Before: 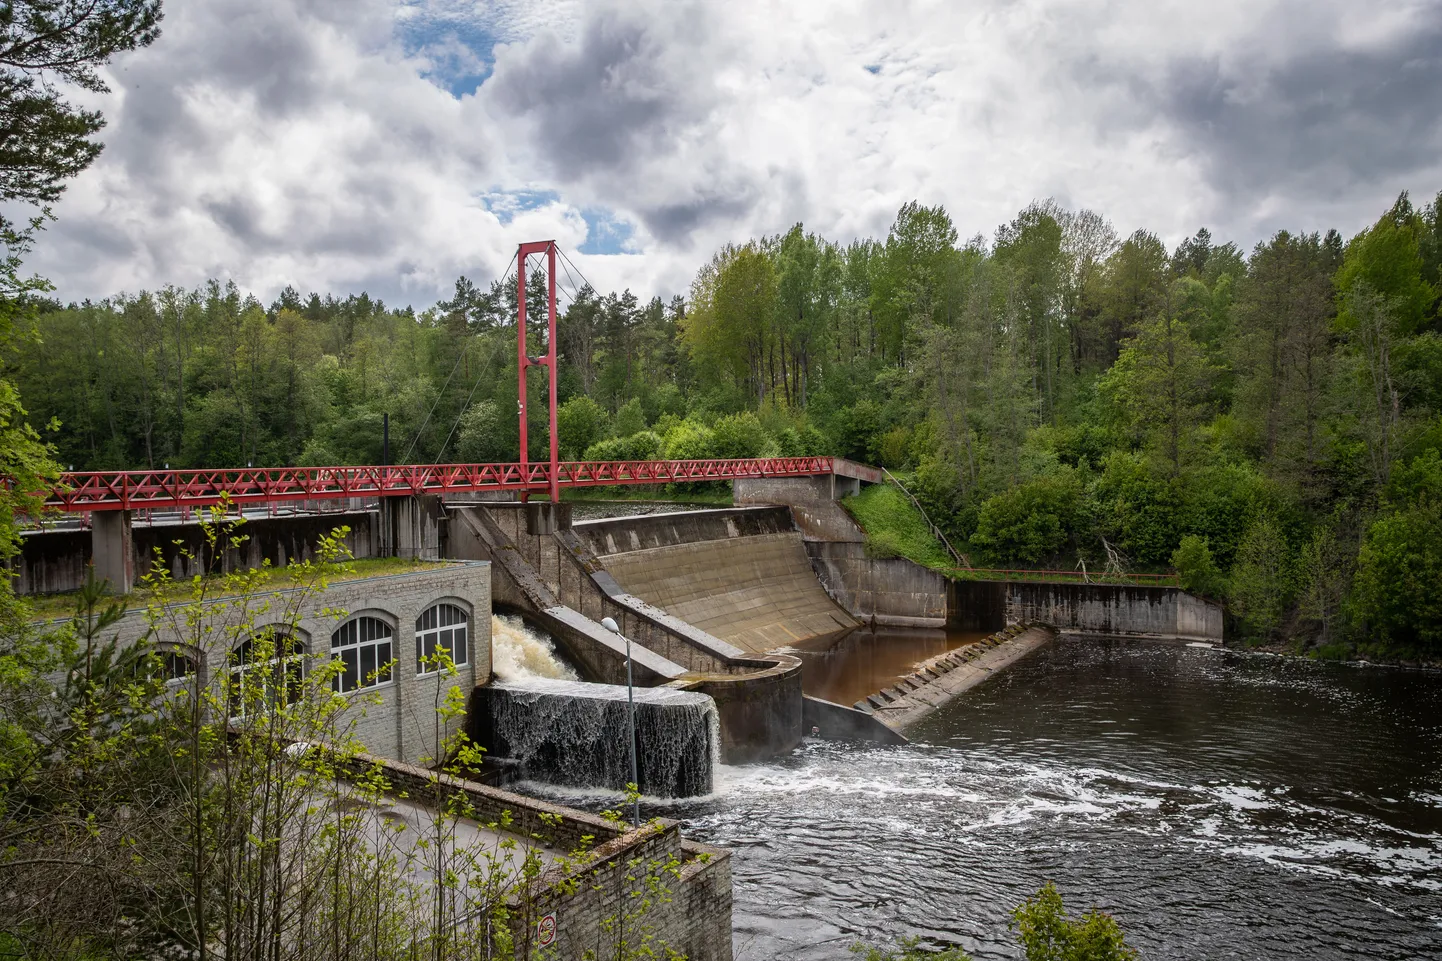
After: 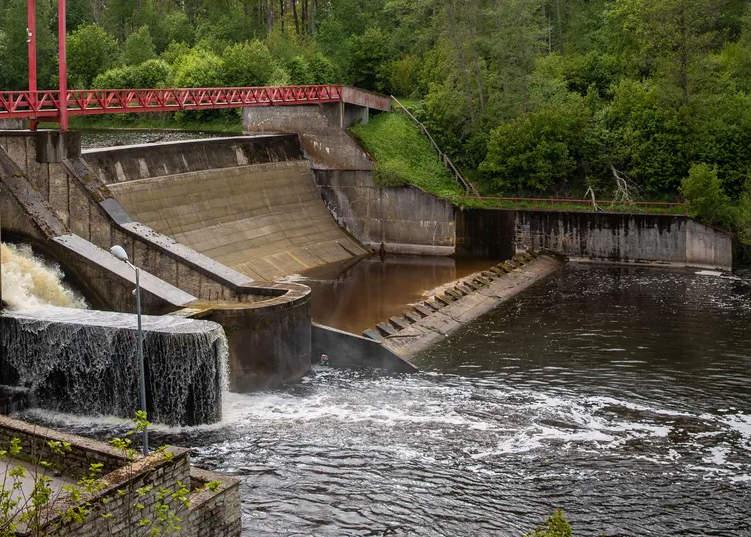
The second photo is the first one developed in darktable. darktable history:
crop: left 34.06%, top 38.758%, right 13.834%, bottom 5.289%
velvia: strength 17.26%
